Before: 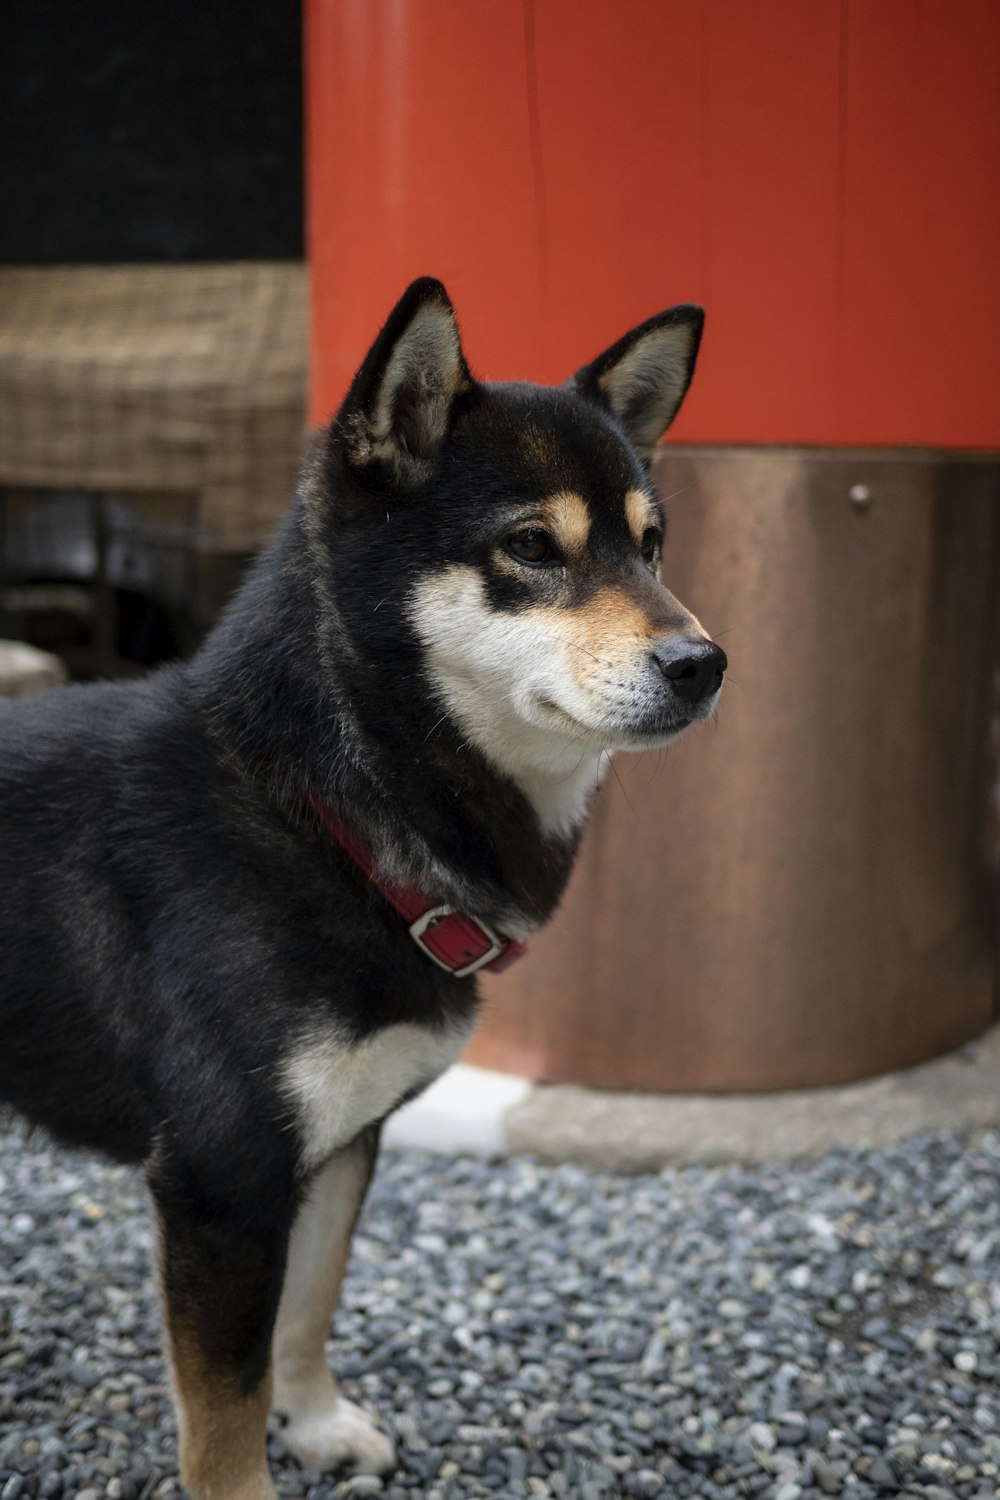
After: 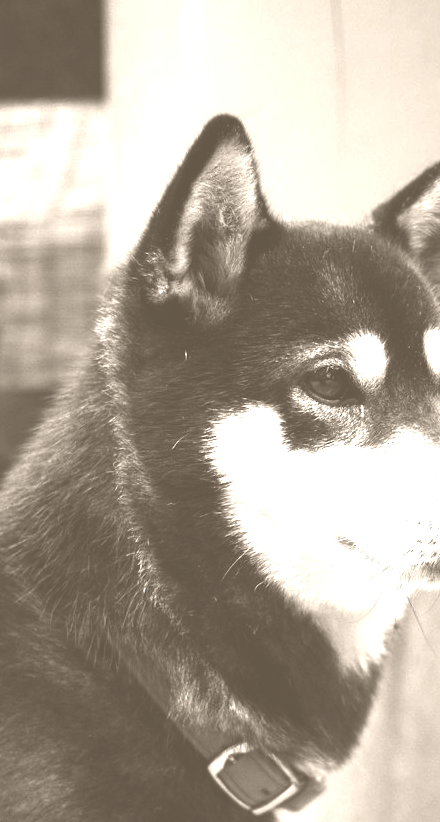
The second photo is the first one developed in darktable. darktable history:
color balance: lift [1.004, 1.002, 1.002, 0.998], gamma [1, 1.007, 1.002, 0.993], gain [1, 0.977, 1.013, 1.023], contrast -3.64%
crop: left 20.248%, top 10.86%, right 35.675%, bottom 34.321%
colorize: hue 34.49°, saturation 35.33%, source mix 100%, version 1
contrast brightness saturation: contrast 0.57, brightness 0.57, saturation -0.34
